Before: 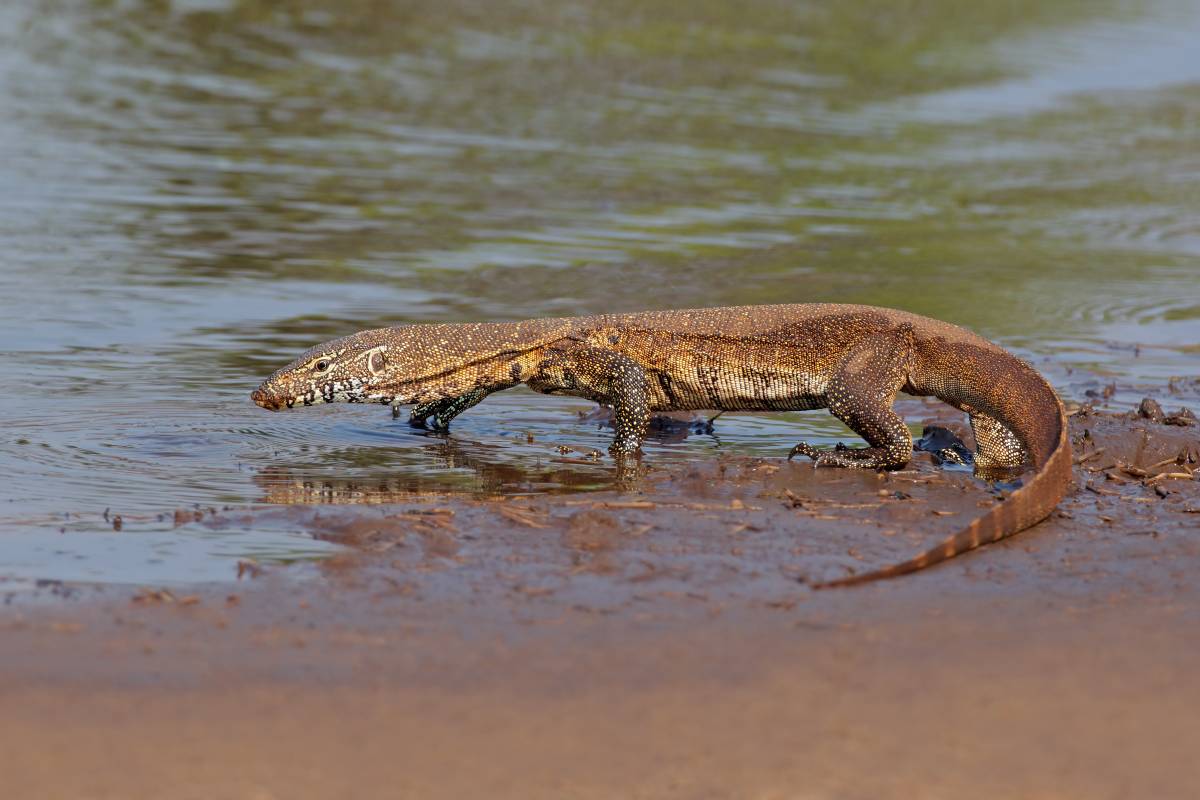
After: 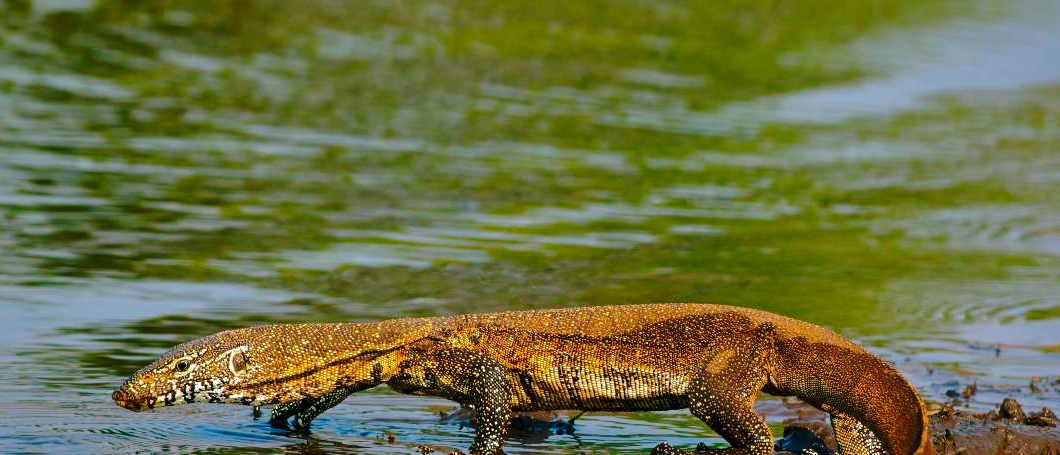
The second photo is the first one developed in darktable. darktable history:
color balance rgb: shadows lift › chroma 11.819%, shadows lift › hue 134.43°, highlights gain › chroma 1.35%, highlights gain › hue 55.31°, linear chroma grading › global chroma 15.312%, perceptual saturation grading › global saturation 20%, perceptual saturation grading › highlights -14.364%, perceptual saturation grading › shadows 49.585%, perceptual brilliance grading › highlights 15.768%, perceptual brilliance grading › mid-tones 6.183%, perceptual brilliance grading › shadows -15.555%, global vibrance 15.189%
base curve: curves: ch0 [(0, 0) (0.073, 0.04) (0.157, 0.139) (0.492, 0.492) (0.758, 0.758) (1, 1)], preserve colors none
shadows and highlights: shadows -19.06, highlights -73.07
crop and rotate: left 11.654%, bottom 43.069%
